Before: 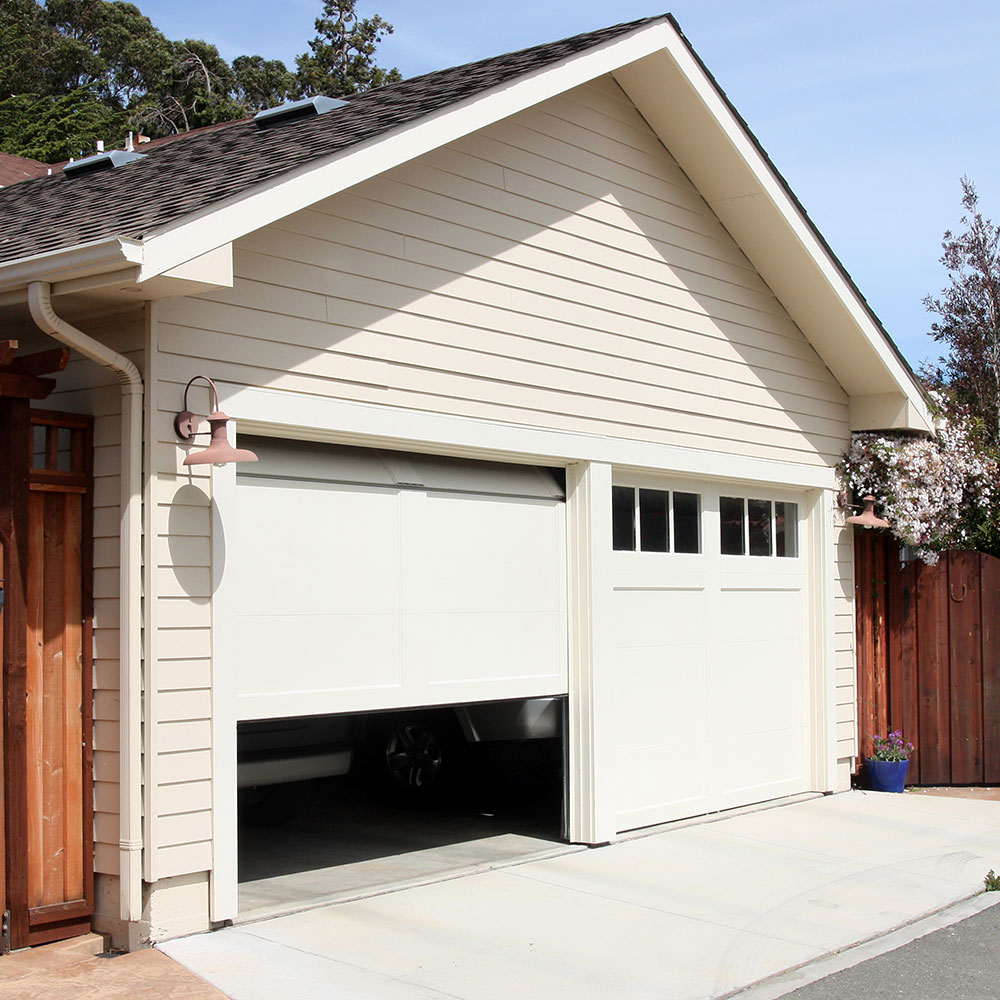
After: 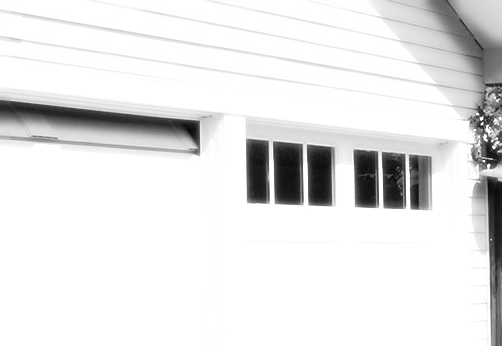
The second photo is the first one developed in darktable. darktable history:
bloom: size 0%, threshold 54.82%, strength 8.31%
crop: left 36.607%, top 34.735%, right 13.146%, bottom 30.611%
color balance rgb: perceptual saturation grading › global saturation 30%, global vibrance 20%
white balance: red 1.042, blue 1.17
sharpen: radius 4
color calibration: output gray [0.21, 0.42, 0.37, 0], gray › normalize channels true, illuminant same as pipeline (D50), adaptation XYZ, x 0.346, y 0.359, gamut compression 0
velvia: on, module defaults
